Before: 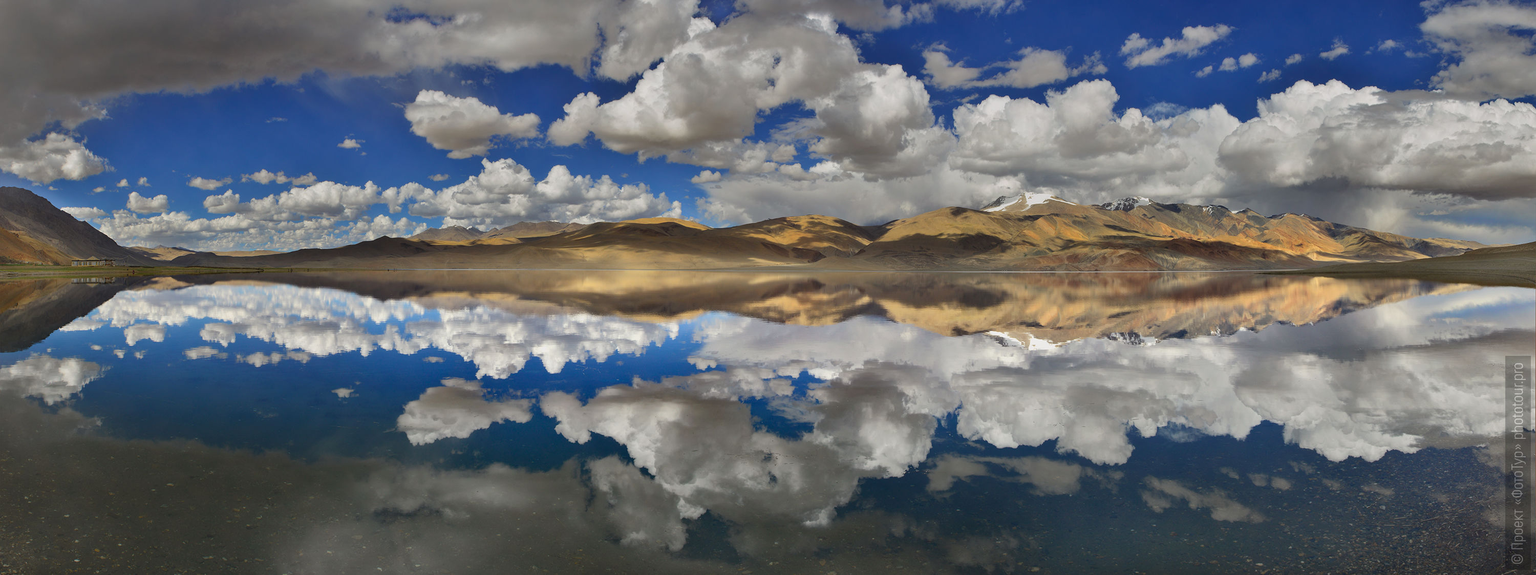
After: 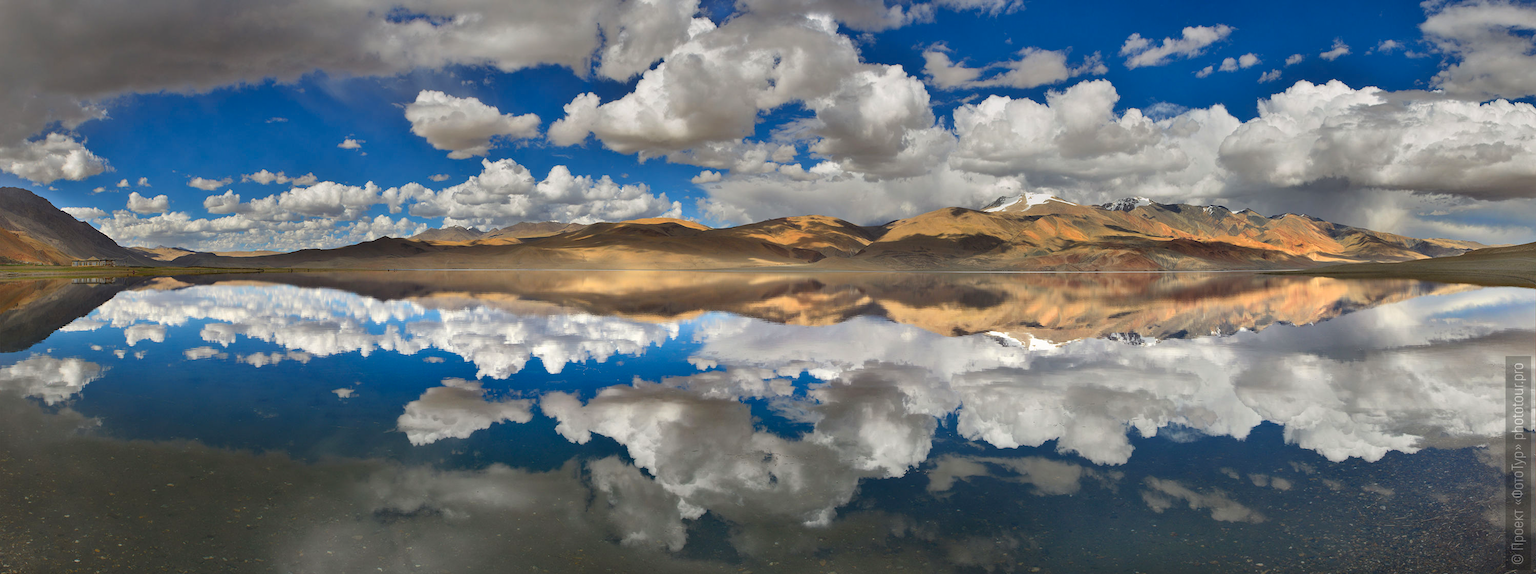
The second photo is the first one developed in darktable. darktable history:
exposure: exposure 0.234 EV, compensate highlight preservation false
color zones: curves: ch1 [(0.239, 0.552) (0.75, 0.5)]; ch2 [(0.25, 0.462) (0.749, 0.457)]
